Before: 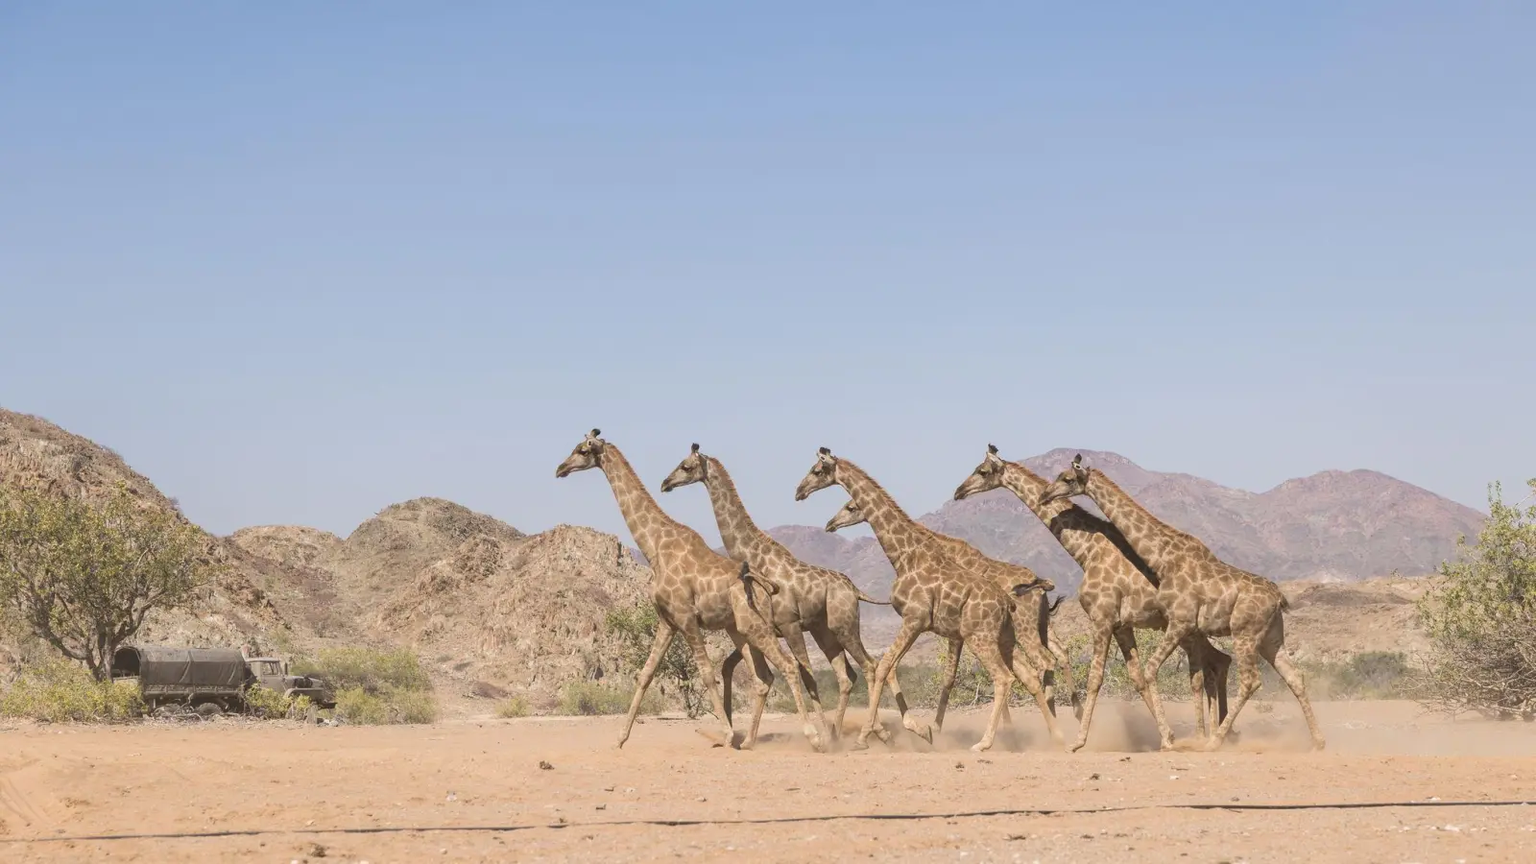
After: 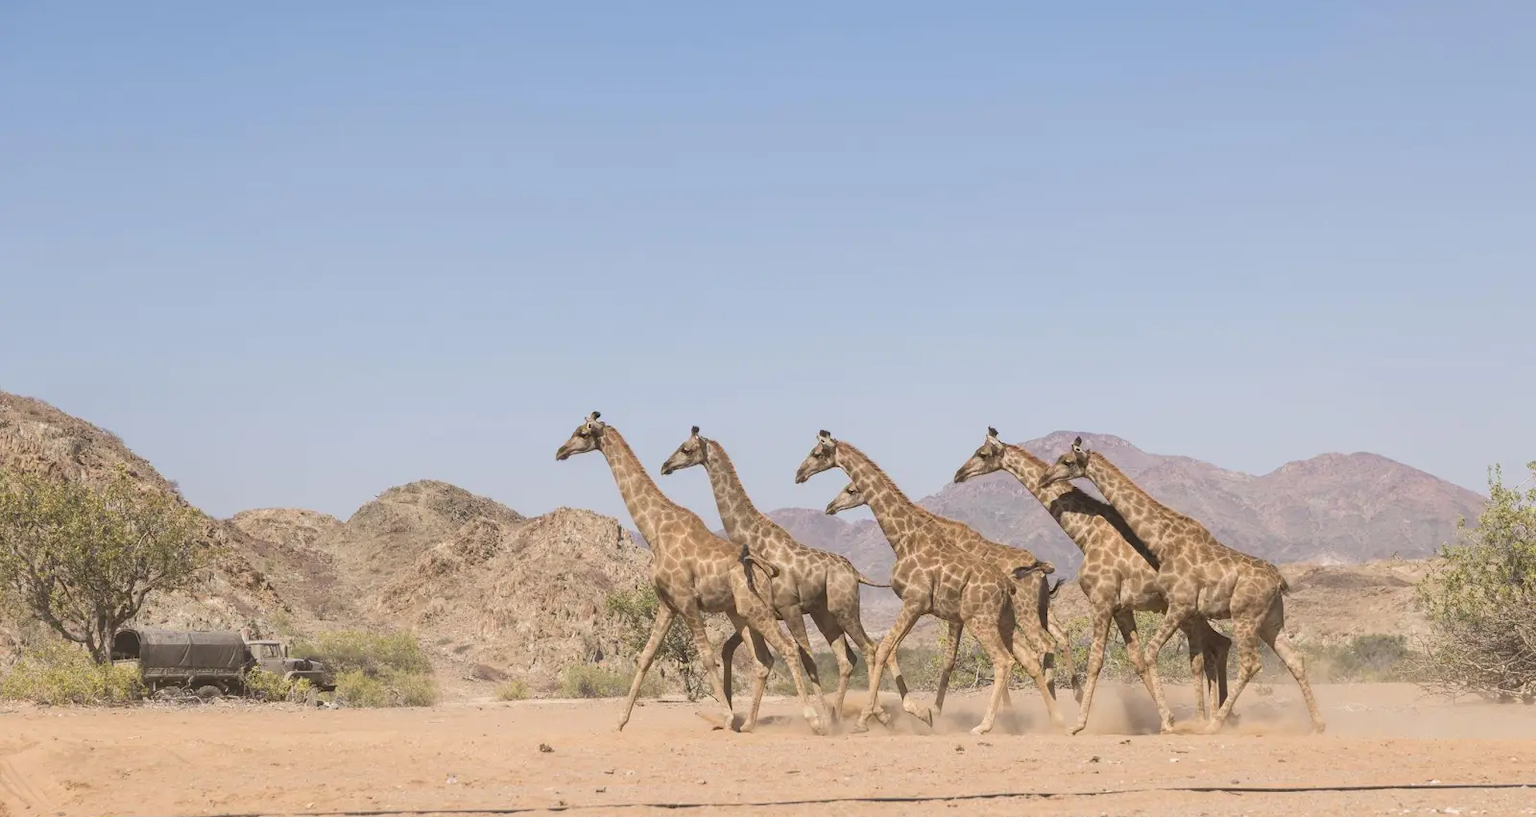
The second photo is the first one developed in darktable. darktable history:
crop and rotate: top 2.06%, bottom 3.19%
